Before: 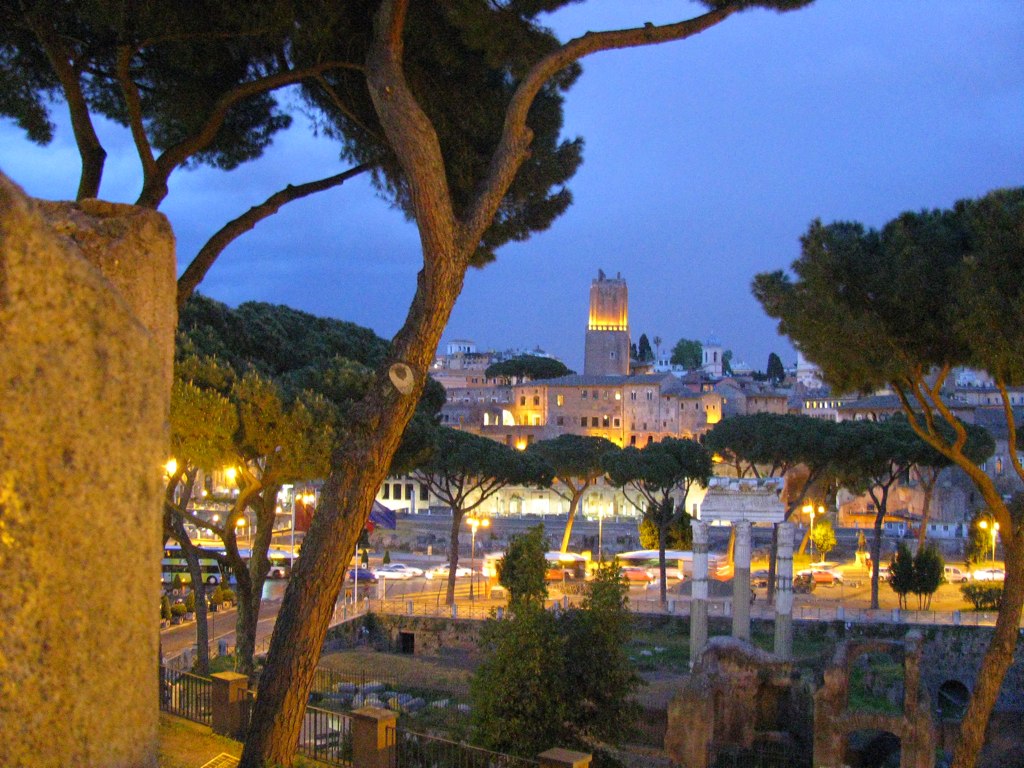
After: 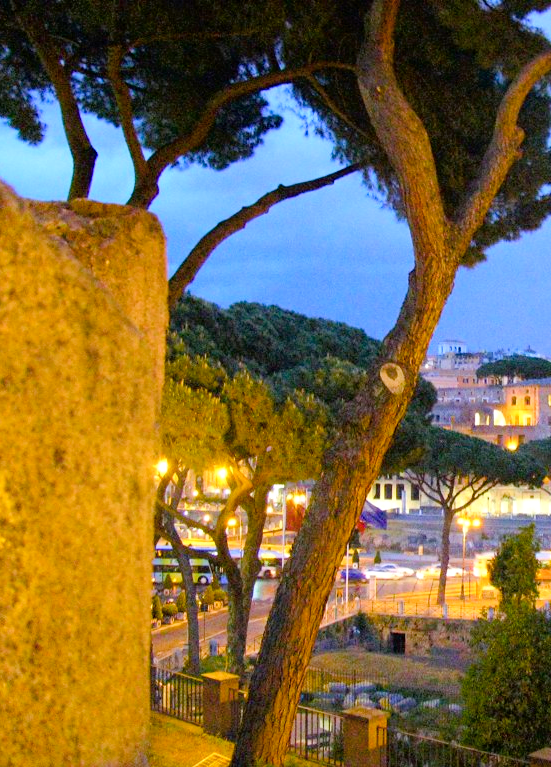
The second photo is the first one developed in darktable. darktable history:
color balance rgb: perceptual saturation grading › global saturation 46.096%, perceptual saturation grading › highlights -49.119%, perceptual saturation grading › shadows 29.526%, global vibrance 20%
tone curve: curves: ch0 [(0, 0) (0.07, 0.057) (0.15, 0.177) (0.352, 0.445) (0.59, 0.703) (0.857, 0.908) (1, 1)], color space Lab, independent channels, preserve colors none
crop: left 0.909%, right 45.212%, bottom 0.085%
exposure: black level correction 0.001, exposure 0.192 EV, compensate exposure bias true, compensate highlight preservation false
